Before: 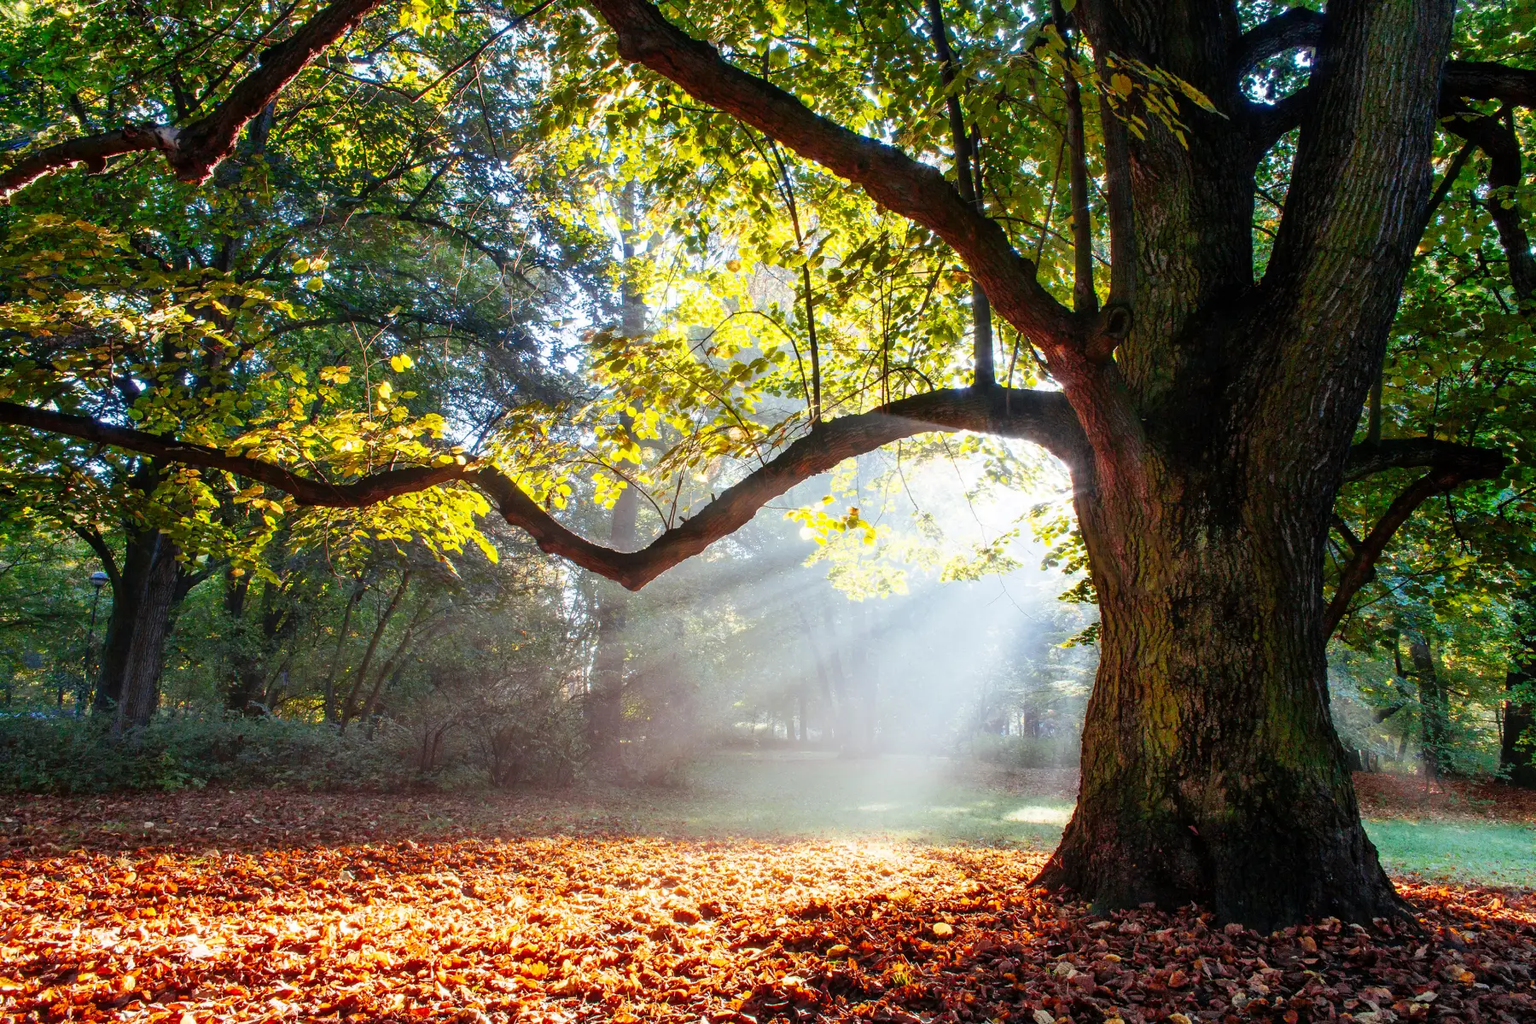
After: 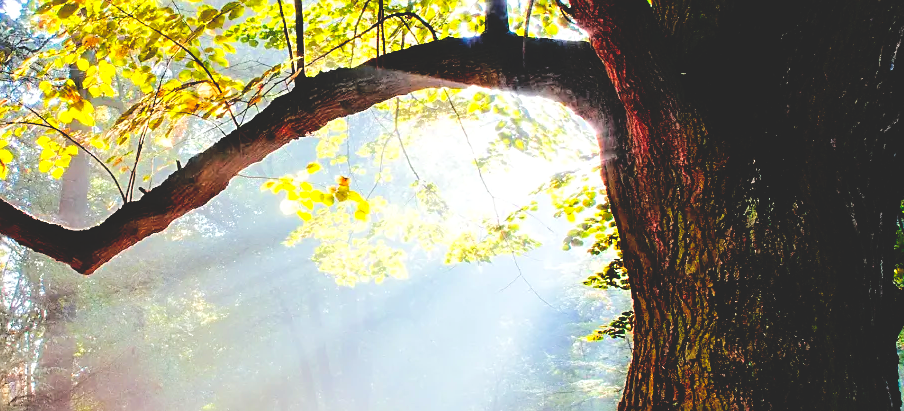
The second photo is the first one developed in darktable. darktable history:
base curve: curves: ch0 [(0, 0.02) (0.083, 0.036) (1, 1)], preserve colors none
tone equalizer: -7 EV 0.155 EV, -6 EV 0.575 EV, -5 EV 1.19 EV, -4 EV 1.37 EV, -3 EV 1.13 EV, -2 EV 0.6 EV, -1 EV 0.146 EV, edges refinement/feathering 500, mask exposure compensation -1.57 EV, preserve details no
crop: left 36.548%, top 34.864%, right 13.218%, bottom 30.85%
sharpen: on, module defaults
exposure: black level correction 0.007, compensate exposure bias true, compensate highlight preservation false
